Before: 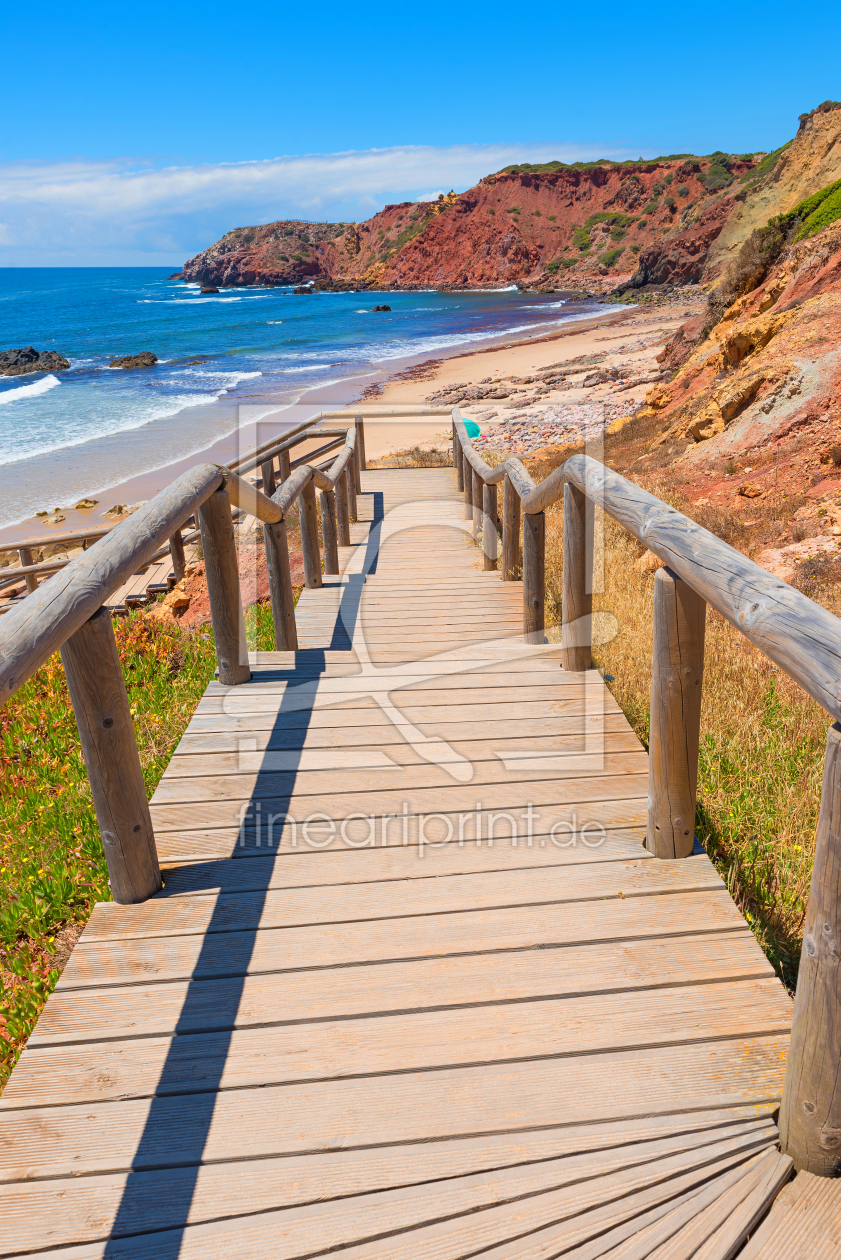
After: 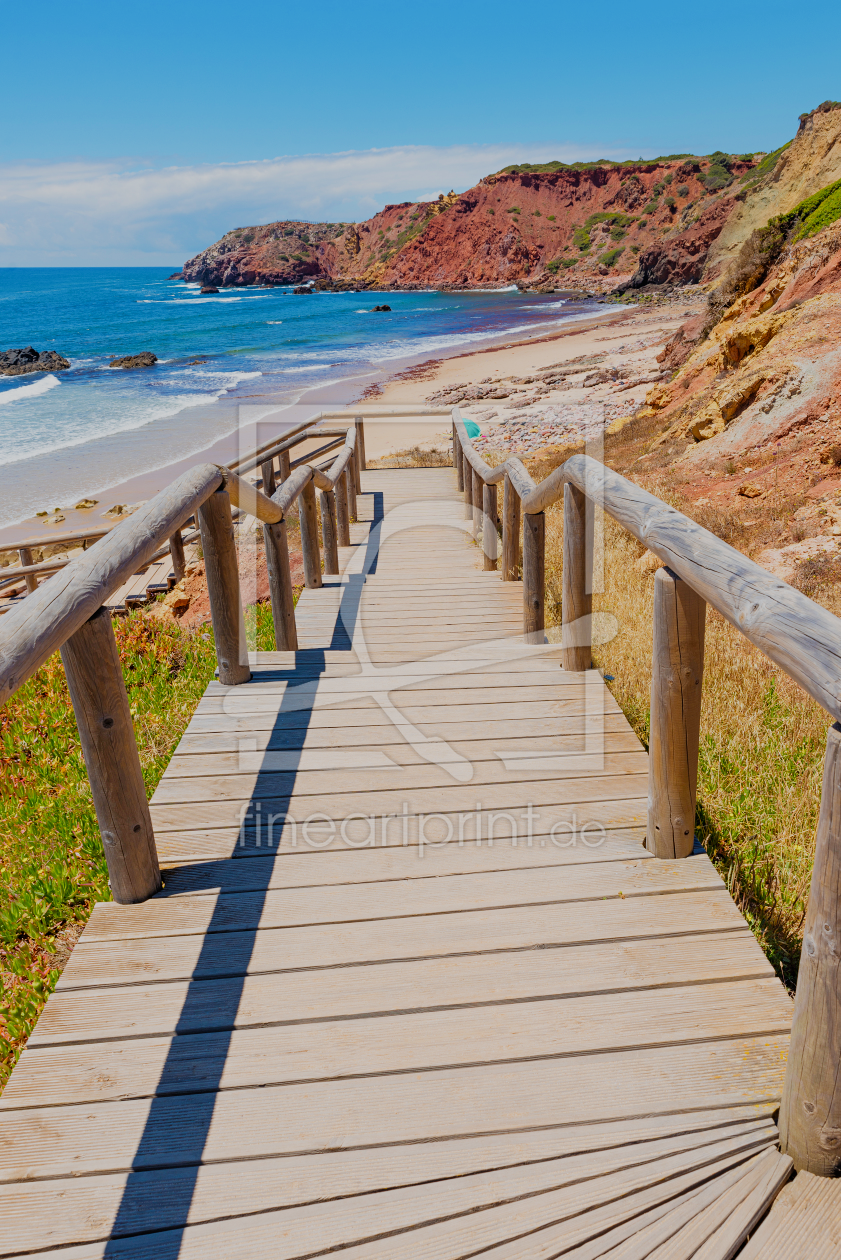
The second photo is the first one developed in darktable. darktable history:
filmic rgb: black relative exposure -7.65 EV, white relative exposure 4.56 EV, hardness 3.61, preserve chrominance no, color science v5 (2021)
